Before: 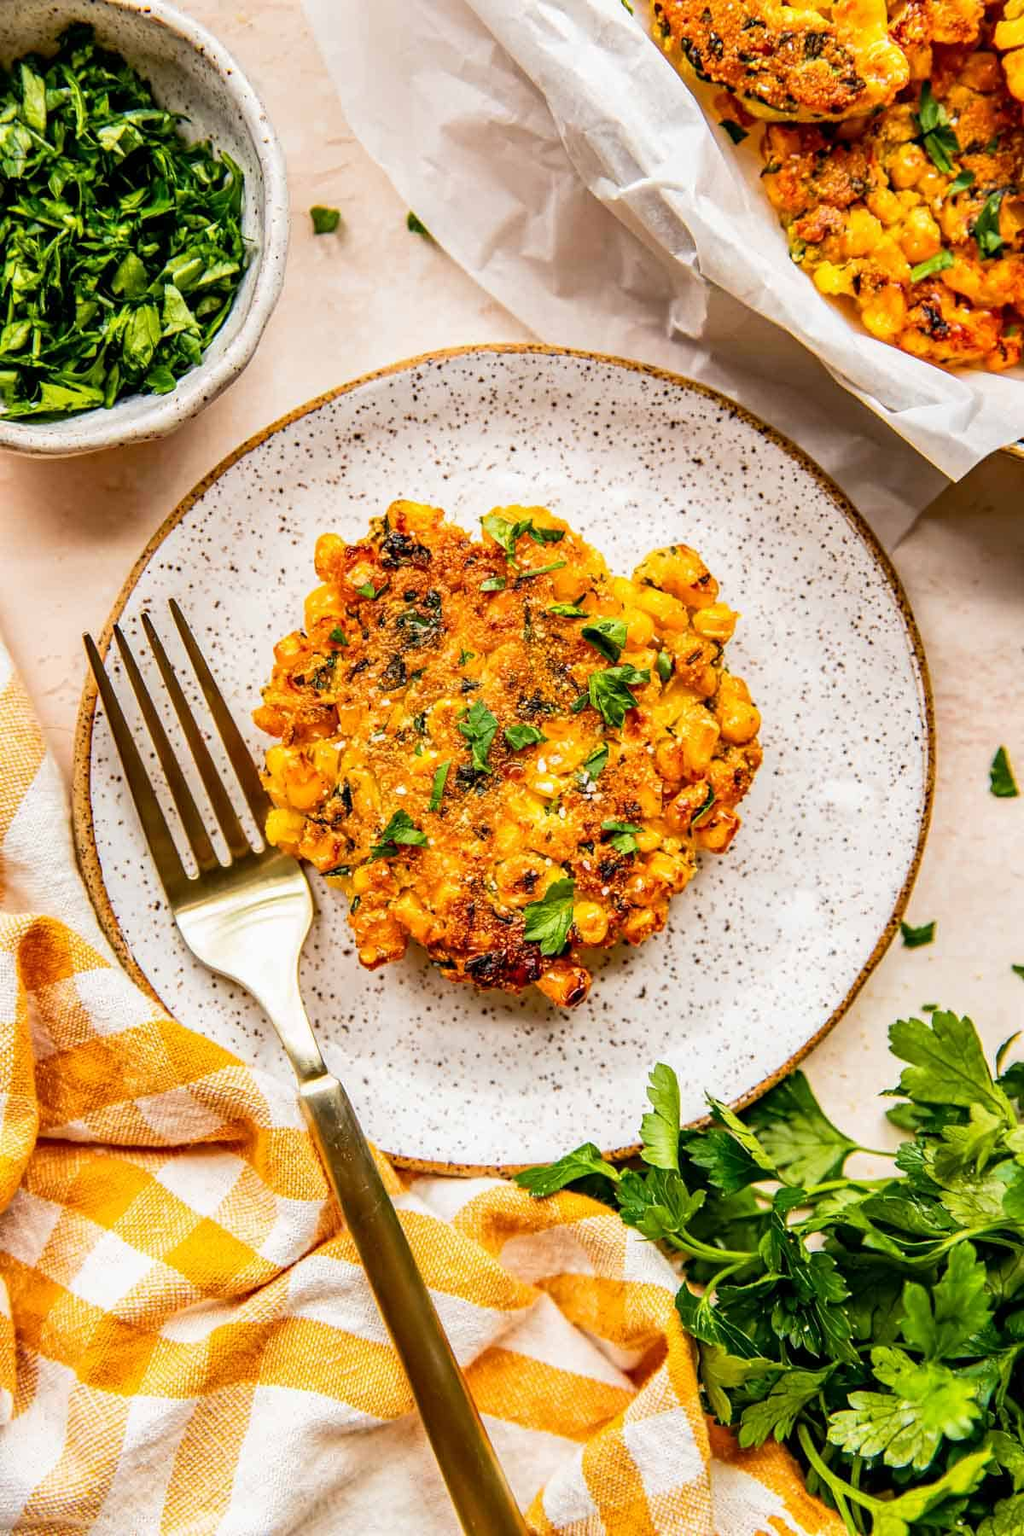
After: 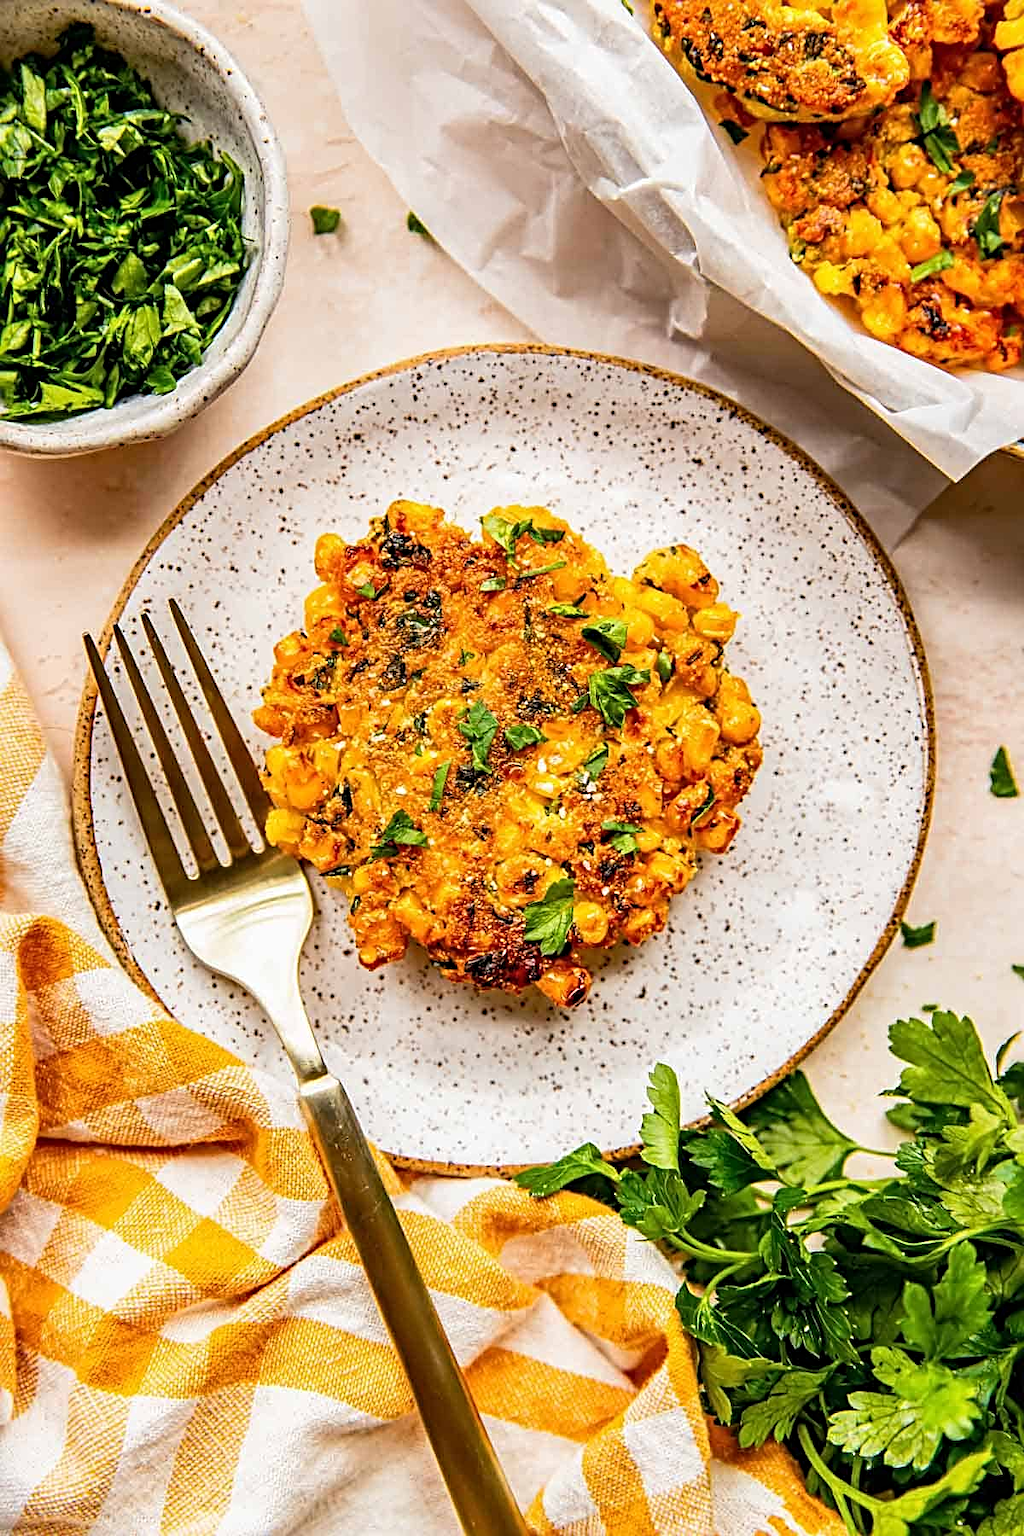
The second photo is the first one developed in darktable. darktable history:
sharpen: radius 3.136
